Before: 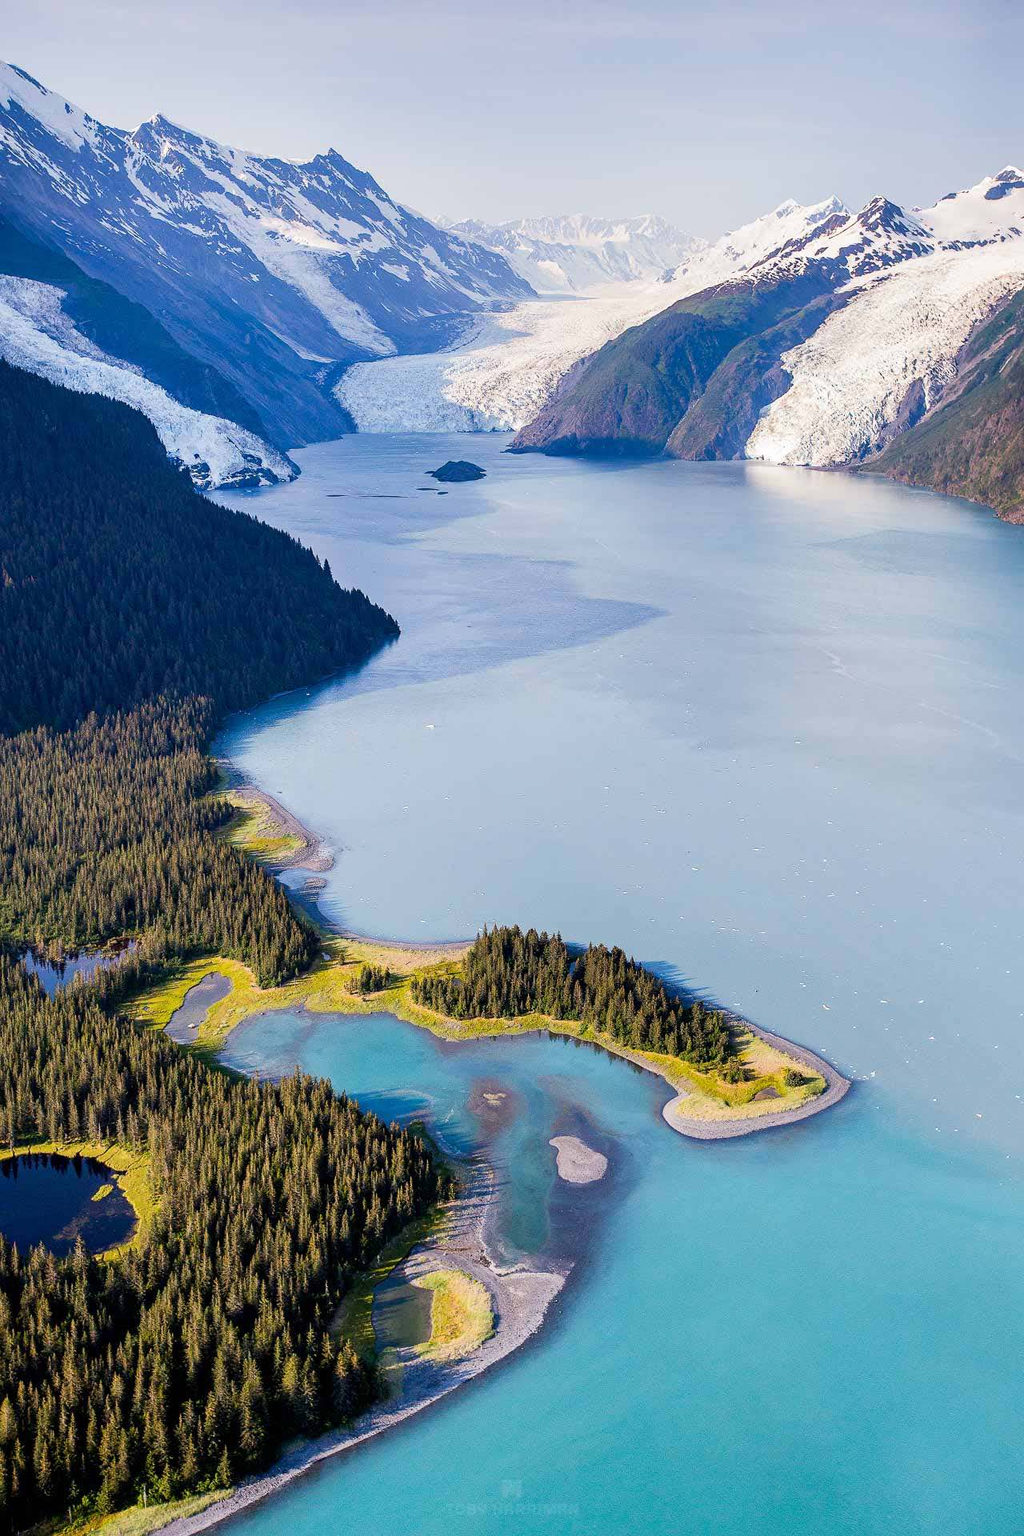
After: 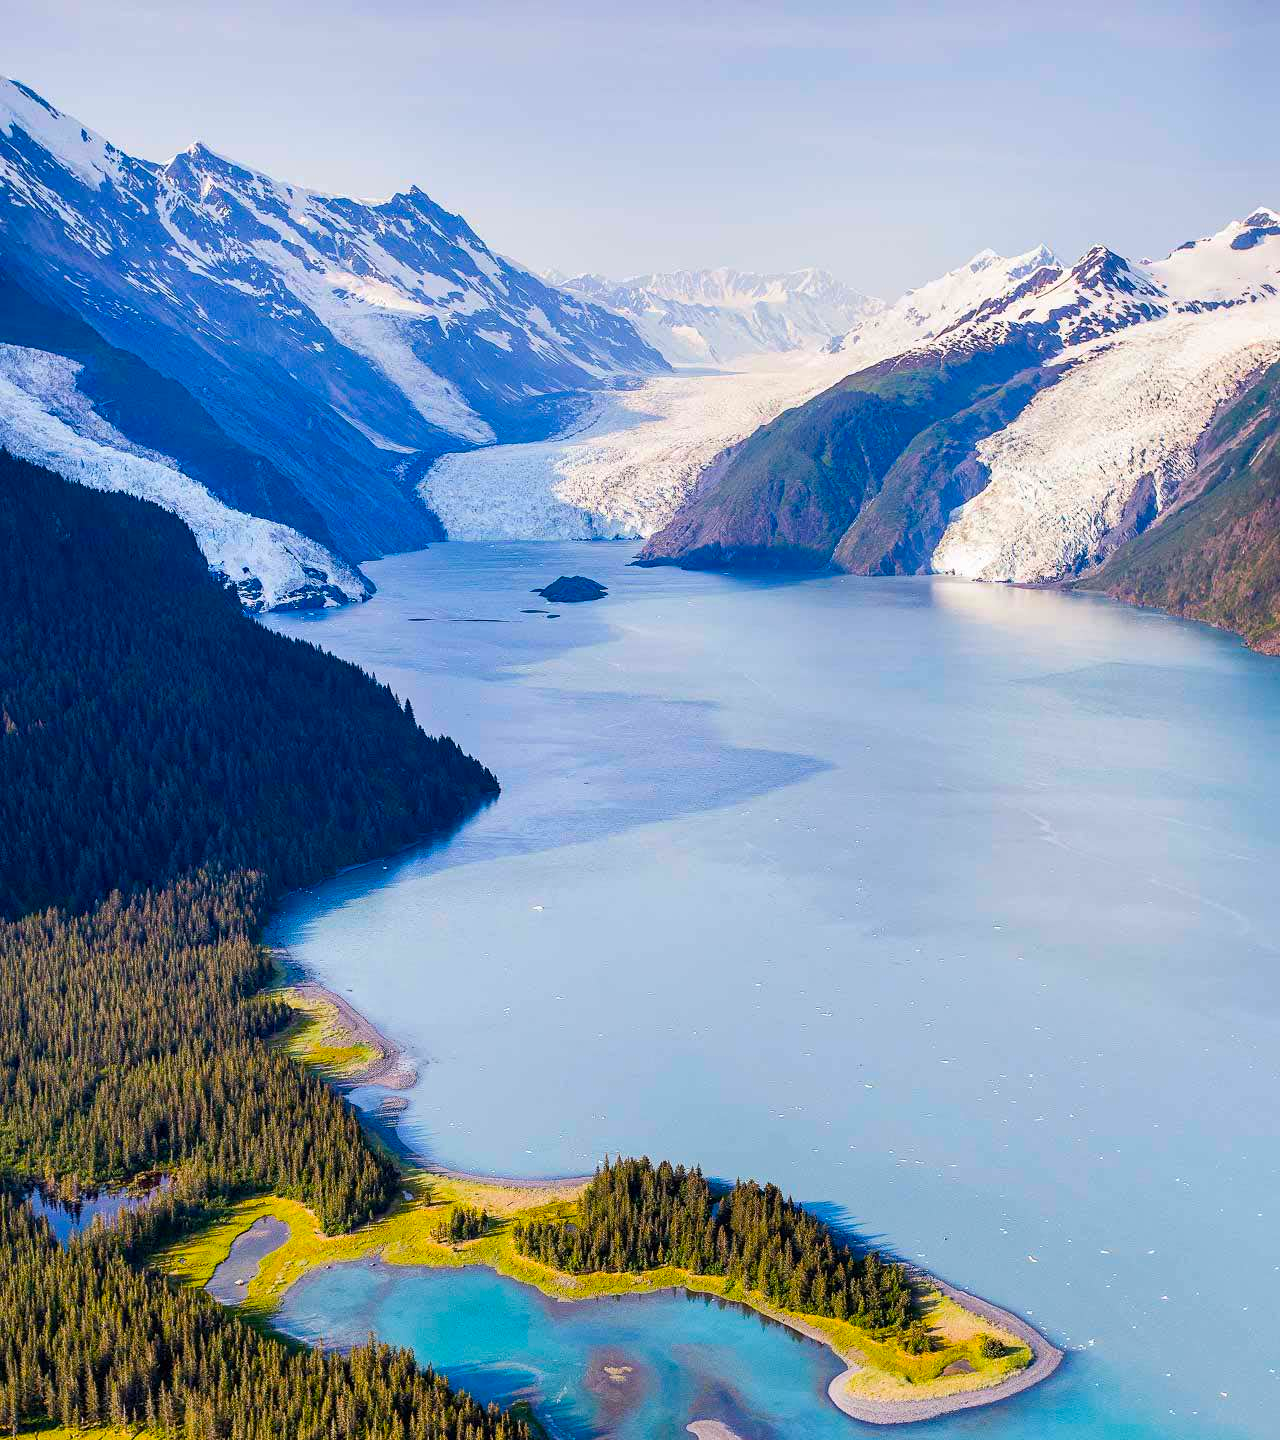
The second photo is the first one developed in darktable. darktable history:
crop: bottom 24.978%
color balance rgb: perceptual saturation grading › global saturation 29.688%, global vibrance 20%
